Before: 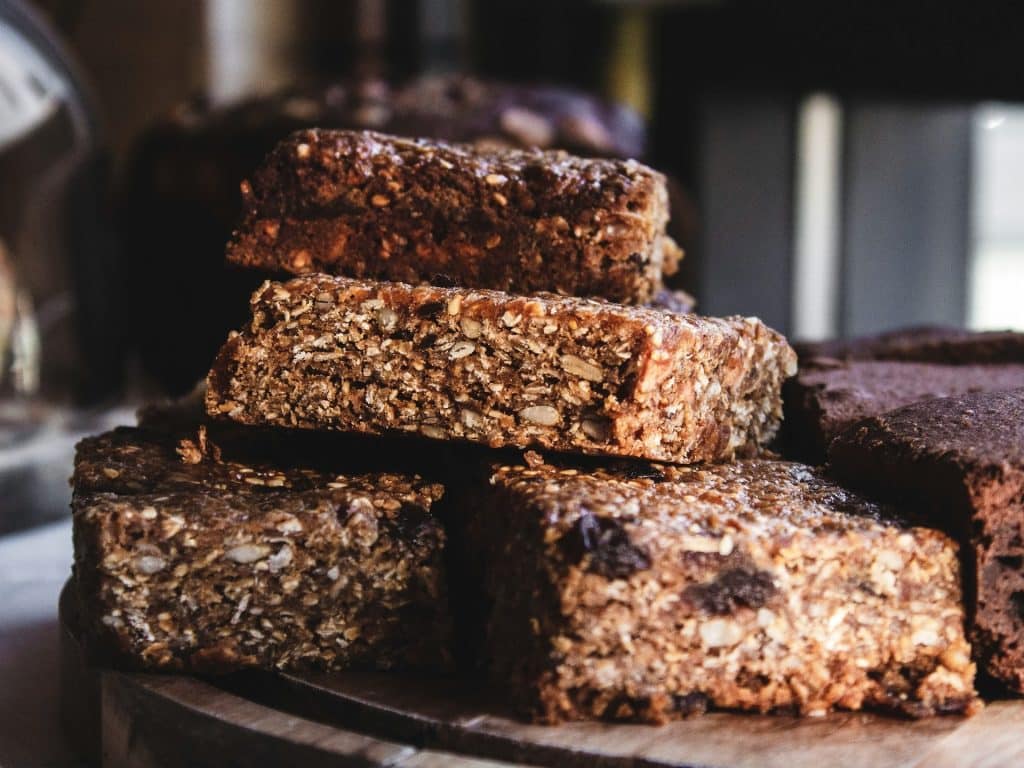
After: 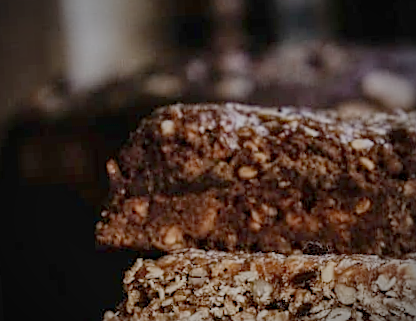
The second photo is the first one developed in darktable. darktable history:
rotate and perspective: rotation -3.52°, crop left 0.036, crop right 0.964, crop top 0.081, crop bottom 0.919
sharpen: on, module defaults
crop and rotate: left 10.817%, top 0.062%, right 47.194%, bottom 53.626%
color balance rgb: shadows lift › luminance -10%, highlights gain › luminance 10%, saturation formula JzAzBz (2021)
vignetting: width/height ratio 1.094
local contrast: on, module defaults
filmic rgb: white relative exposure 8 EV, threshold 3 EV, structure ↔ texture 100%, target black luminance 0%, hardness 2.44, latitude 76.53%, contrast 0.562, shadows ↔ highlights balance 0%, preserve chrominance no, color science v4 (2020), iterations of high-quality reconstruction 10, type of noise poissonian, enable highlight reconstruction true
